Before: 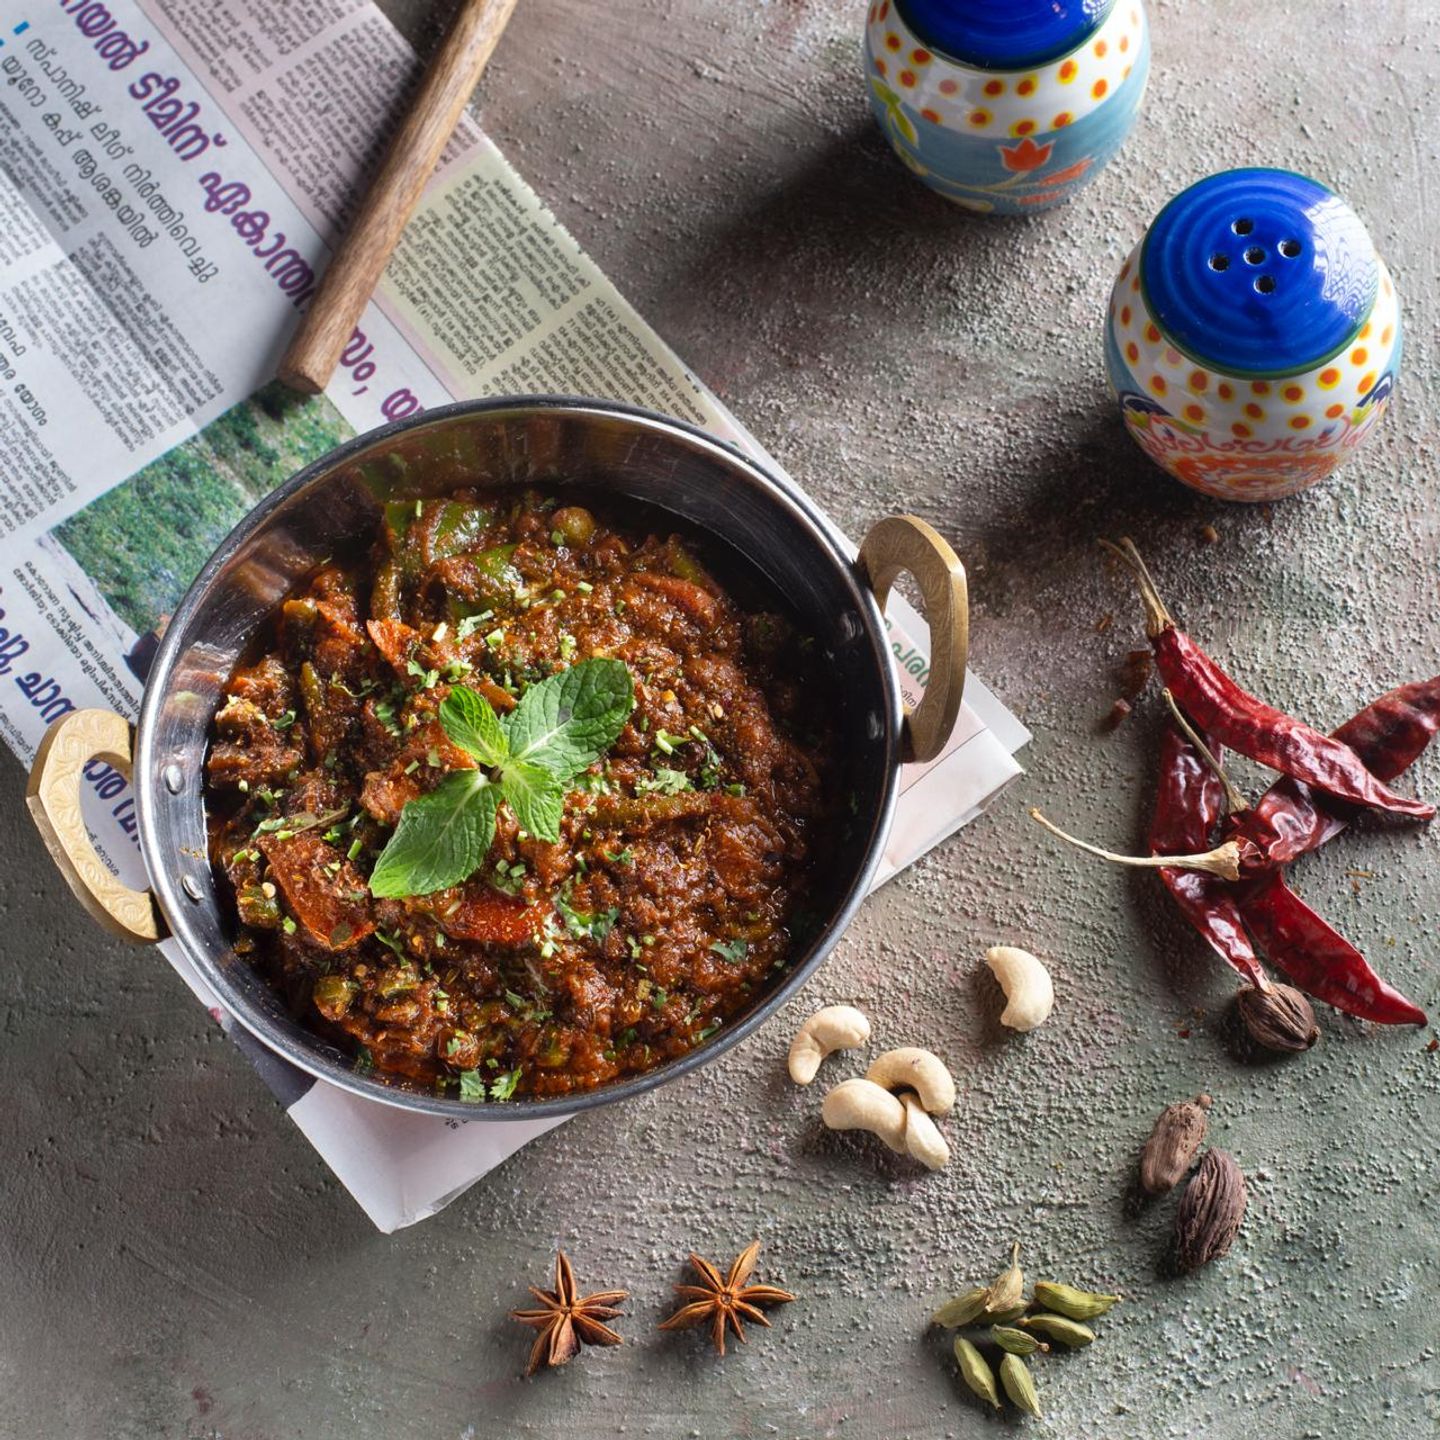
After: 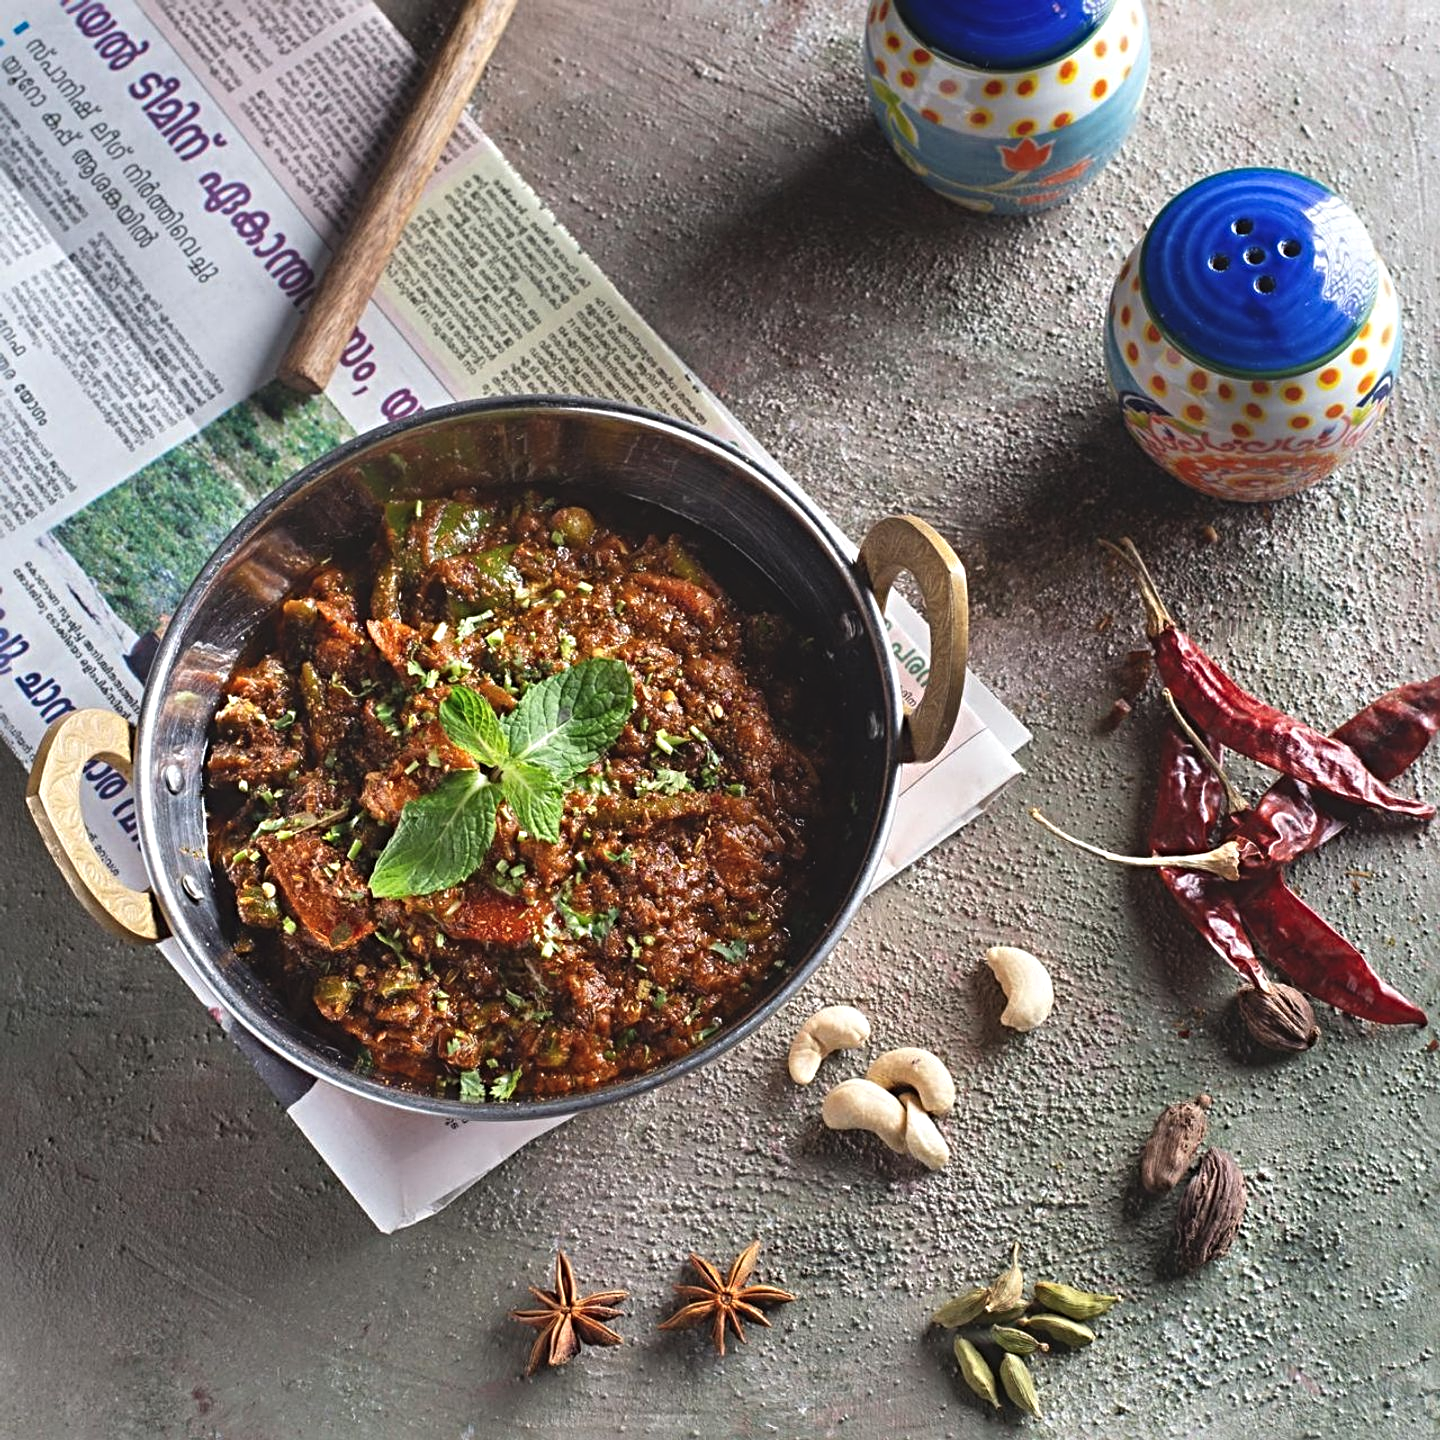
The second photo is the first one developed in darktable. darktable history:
exposure: black level correction -0.007, exposure 0.069 EV, compensate highlight preservation false
sharpen: radius 4.886
